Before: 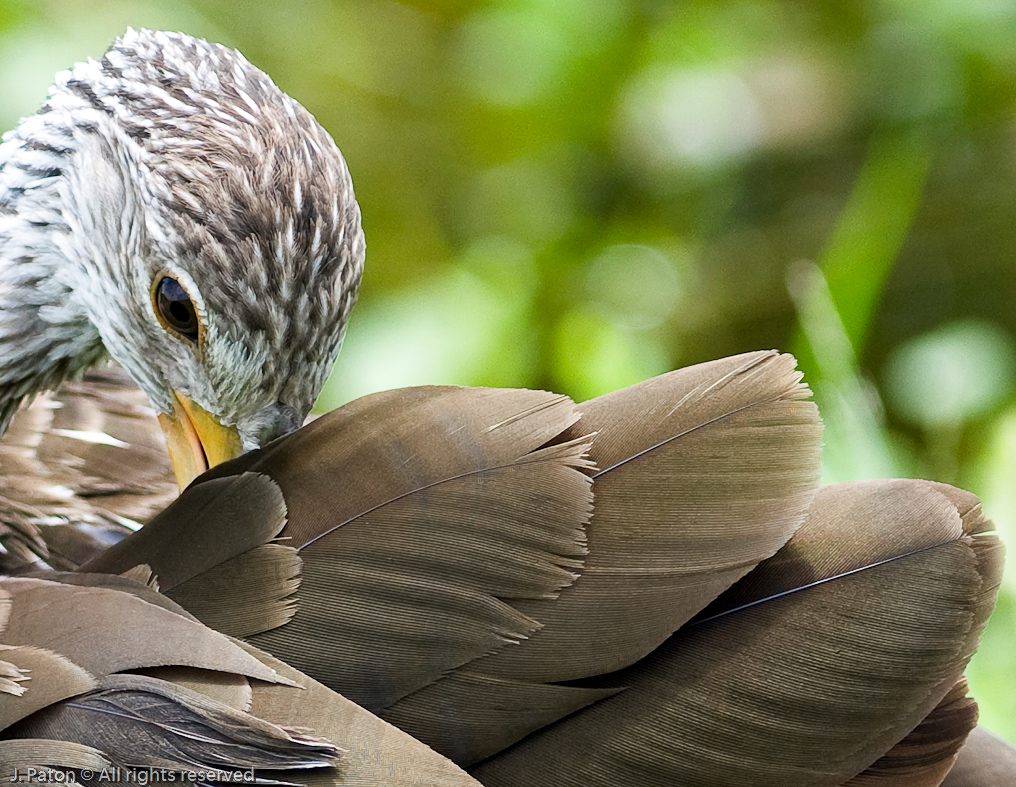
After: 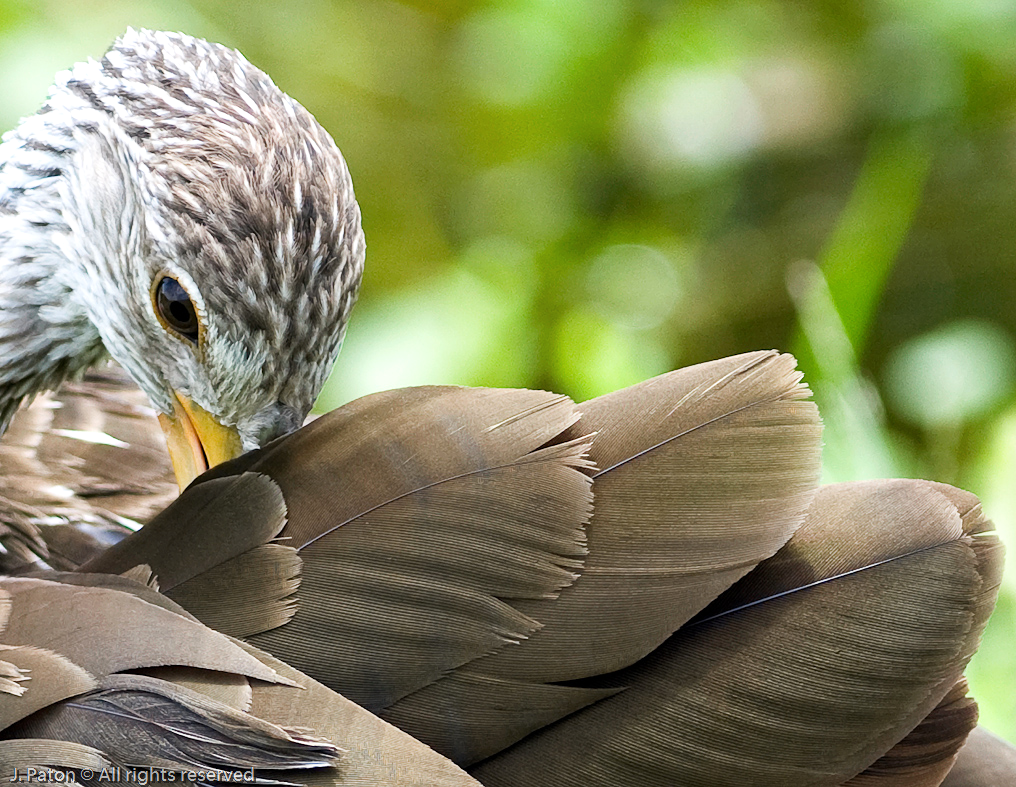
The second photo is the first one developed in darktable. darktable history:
exposure: exposure 0.161 EV, compensate highlight preservation false
shadows and highlights: radius 93.07, shadows -14.46, white point adjustment 0.23, highlights 31.48, compress 48.23%, highlights color adjustment 52.79%, soften with gaussian
